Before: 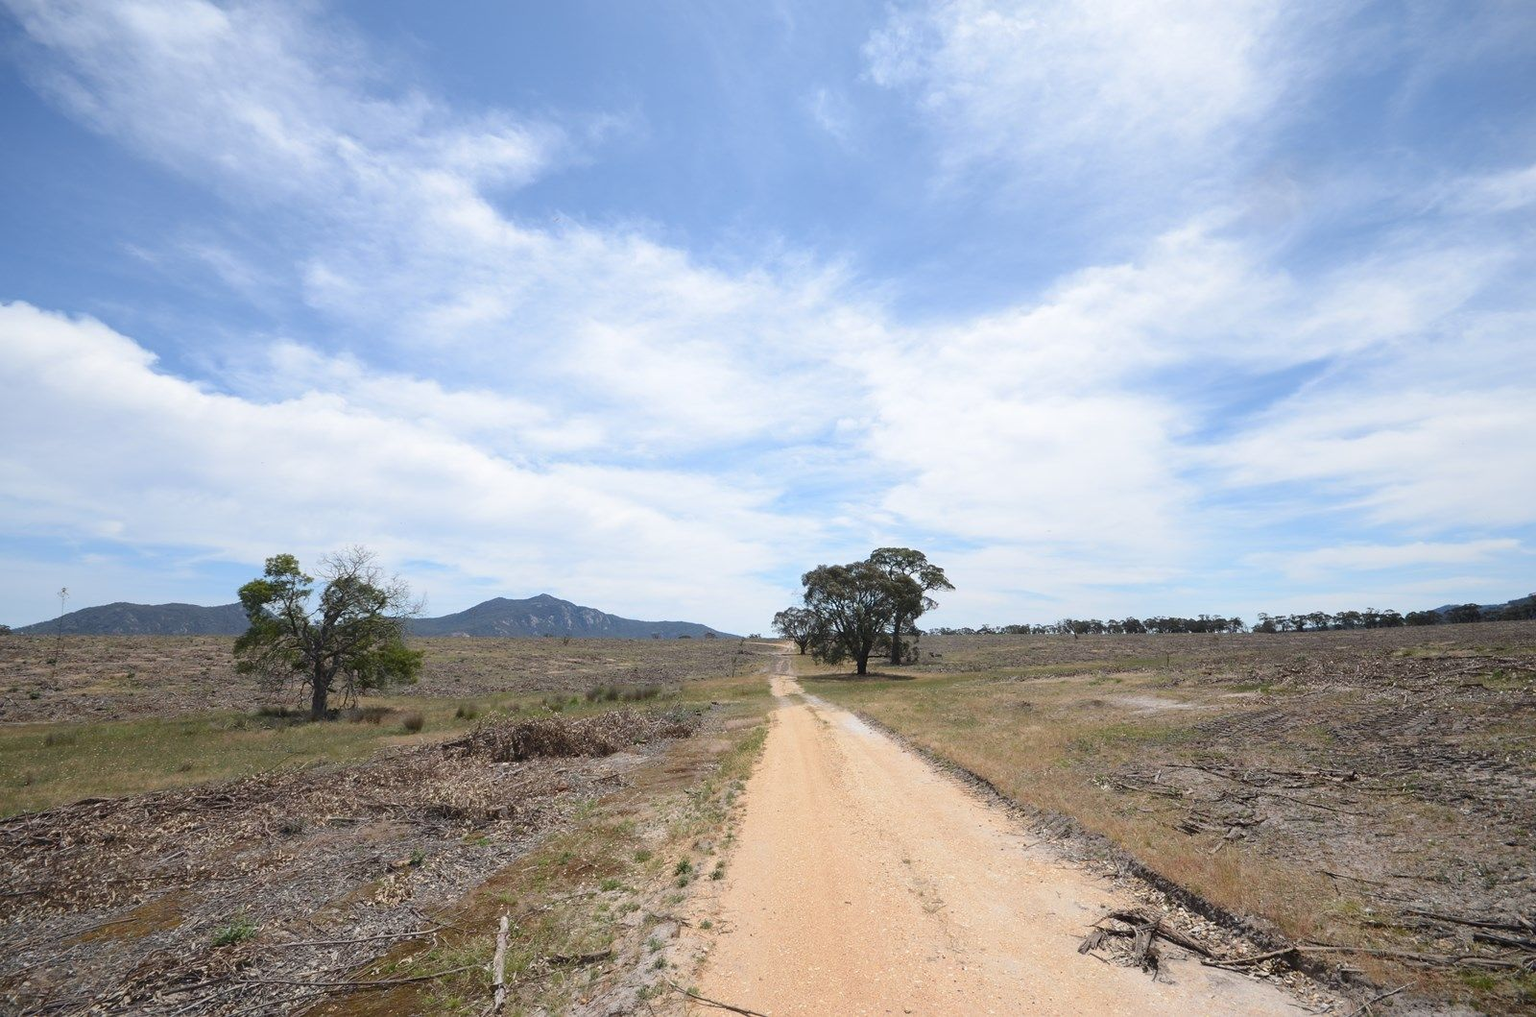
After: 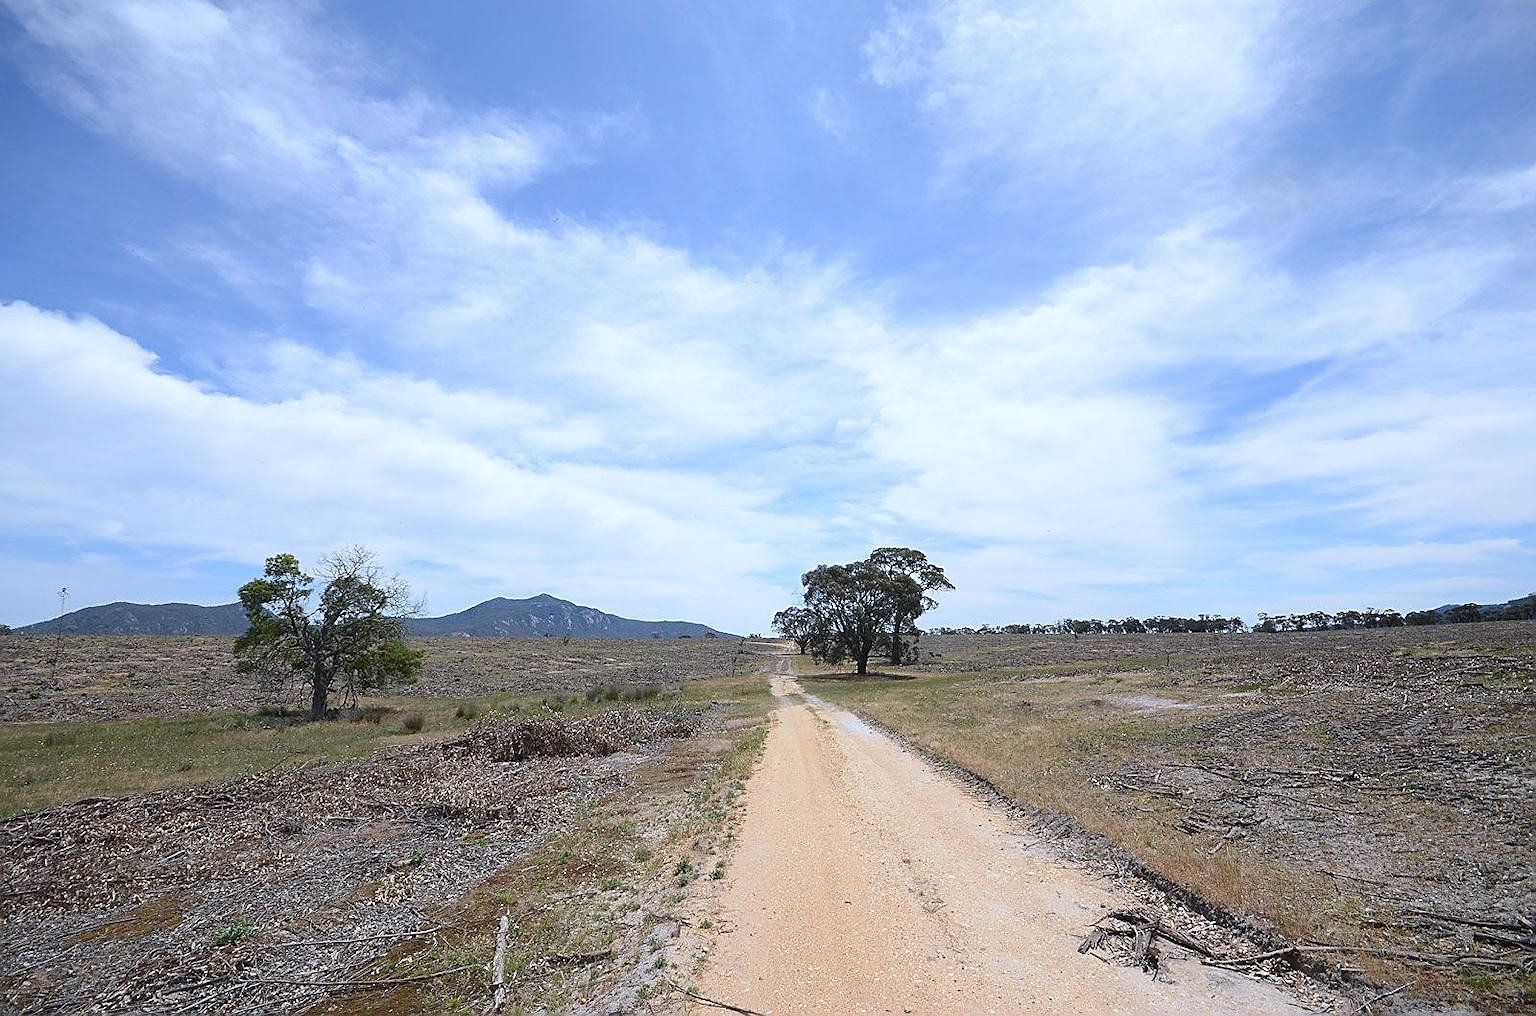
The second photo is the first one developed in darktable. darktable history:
white balance: red 0.954, blue 1.079
sharpen: radius 1.4, amount 1.25, threshold 0.7
